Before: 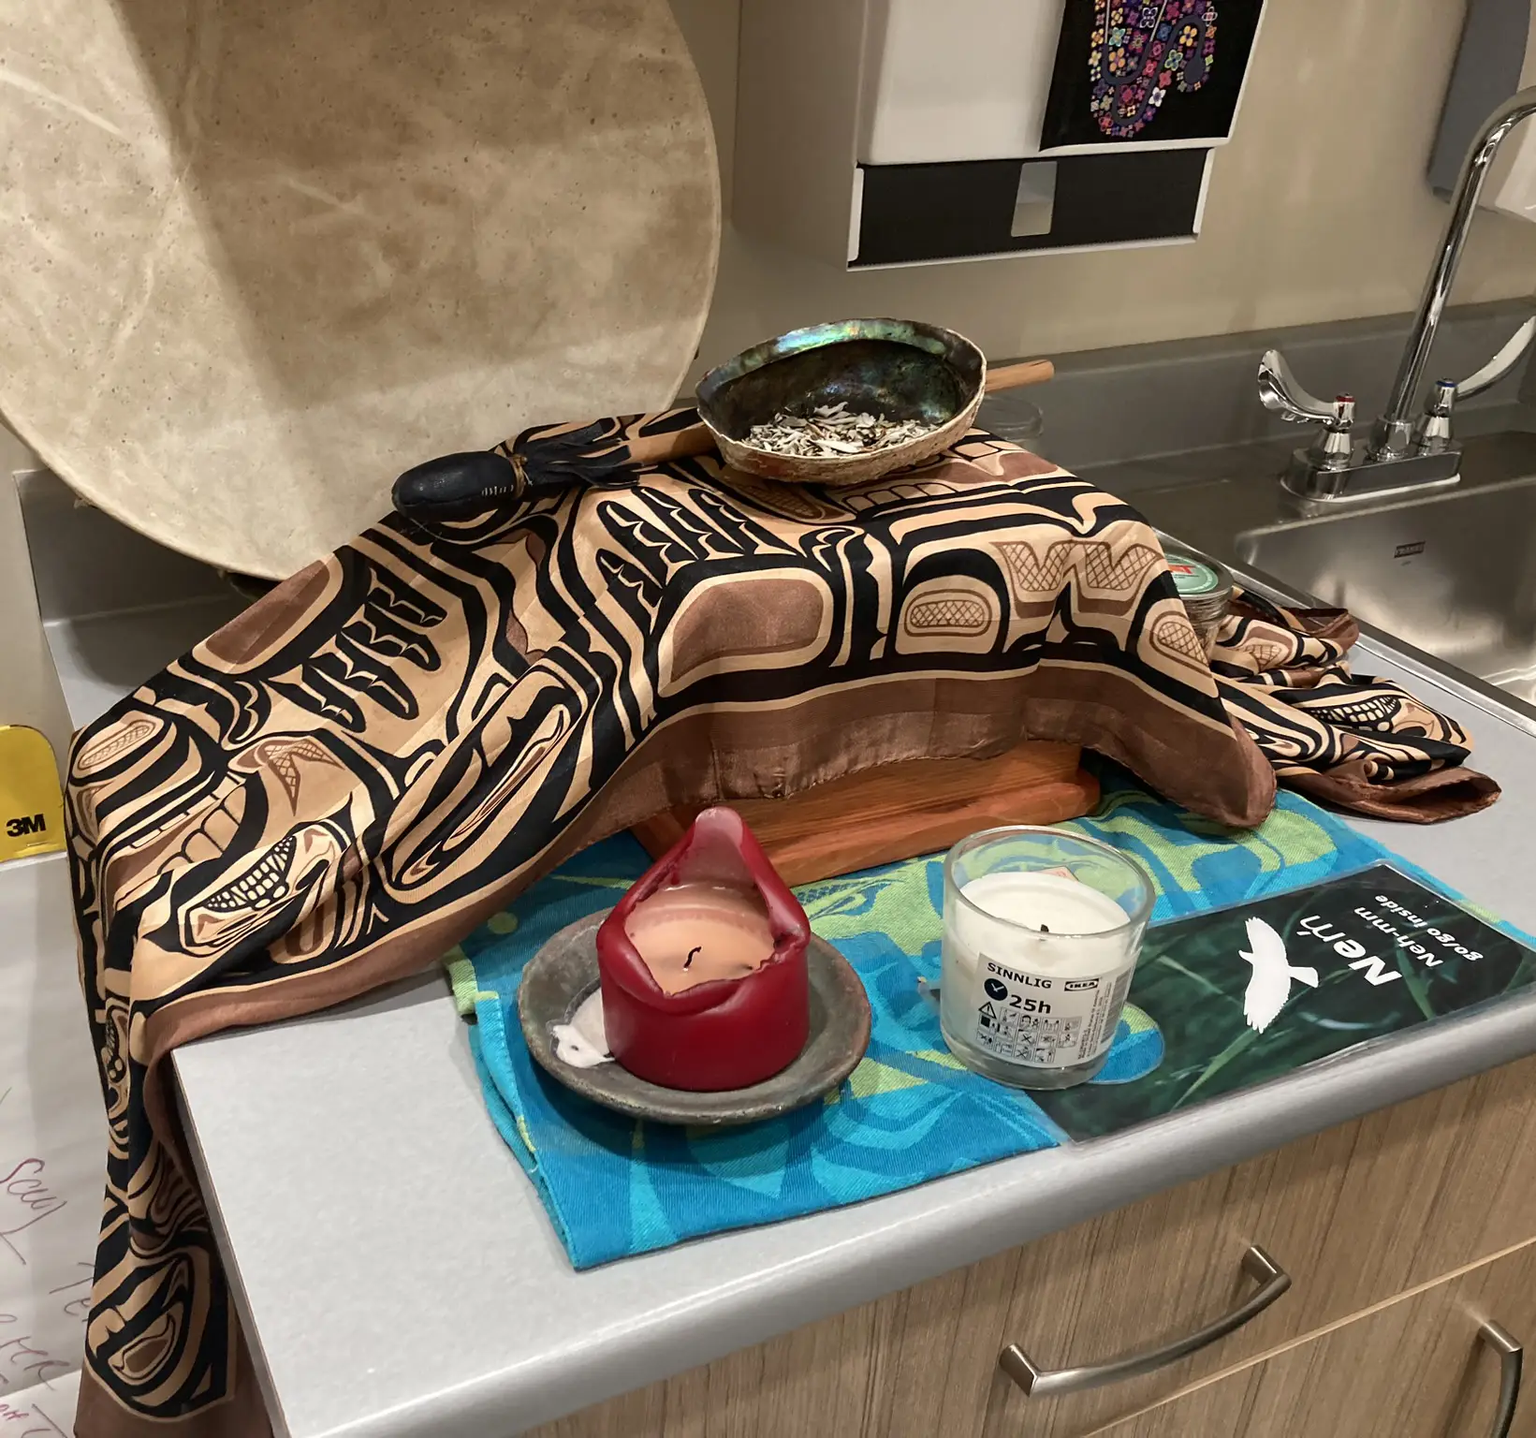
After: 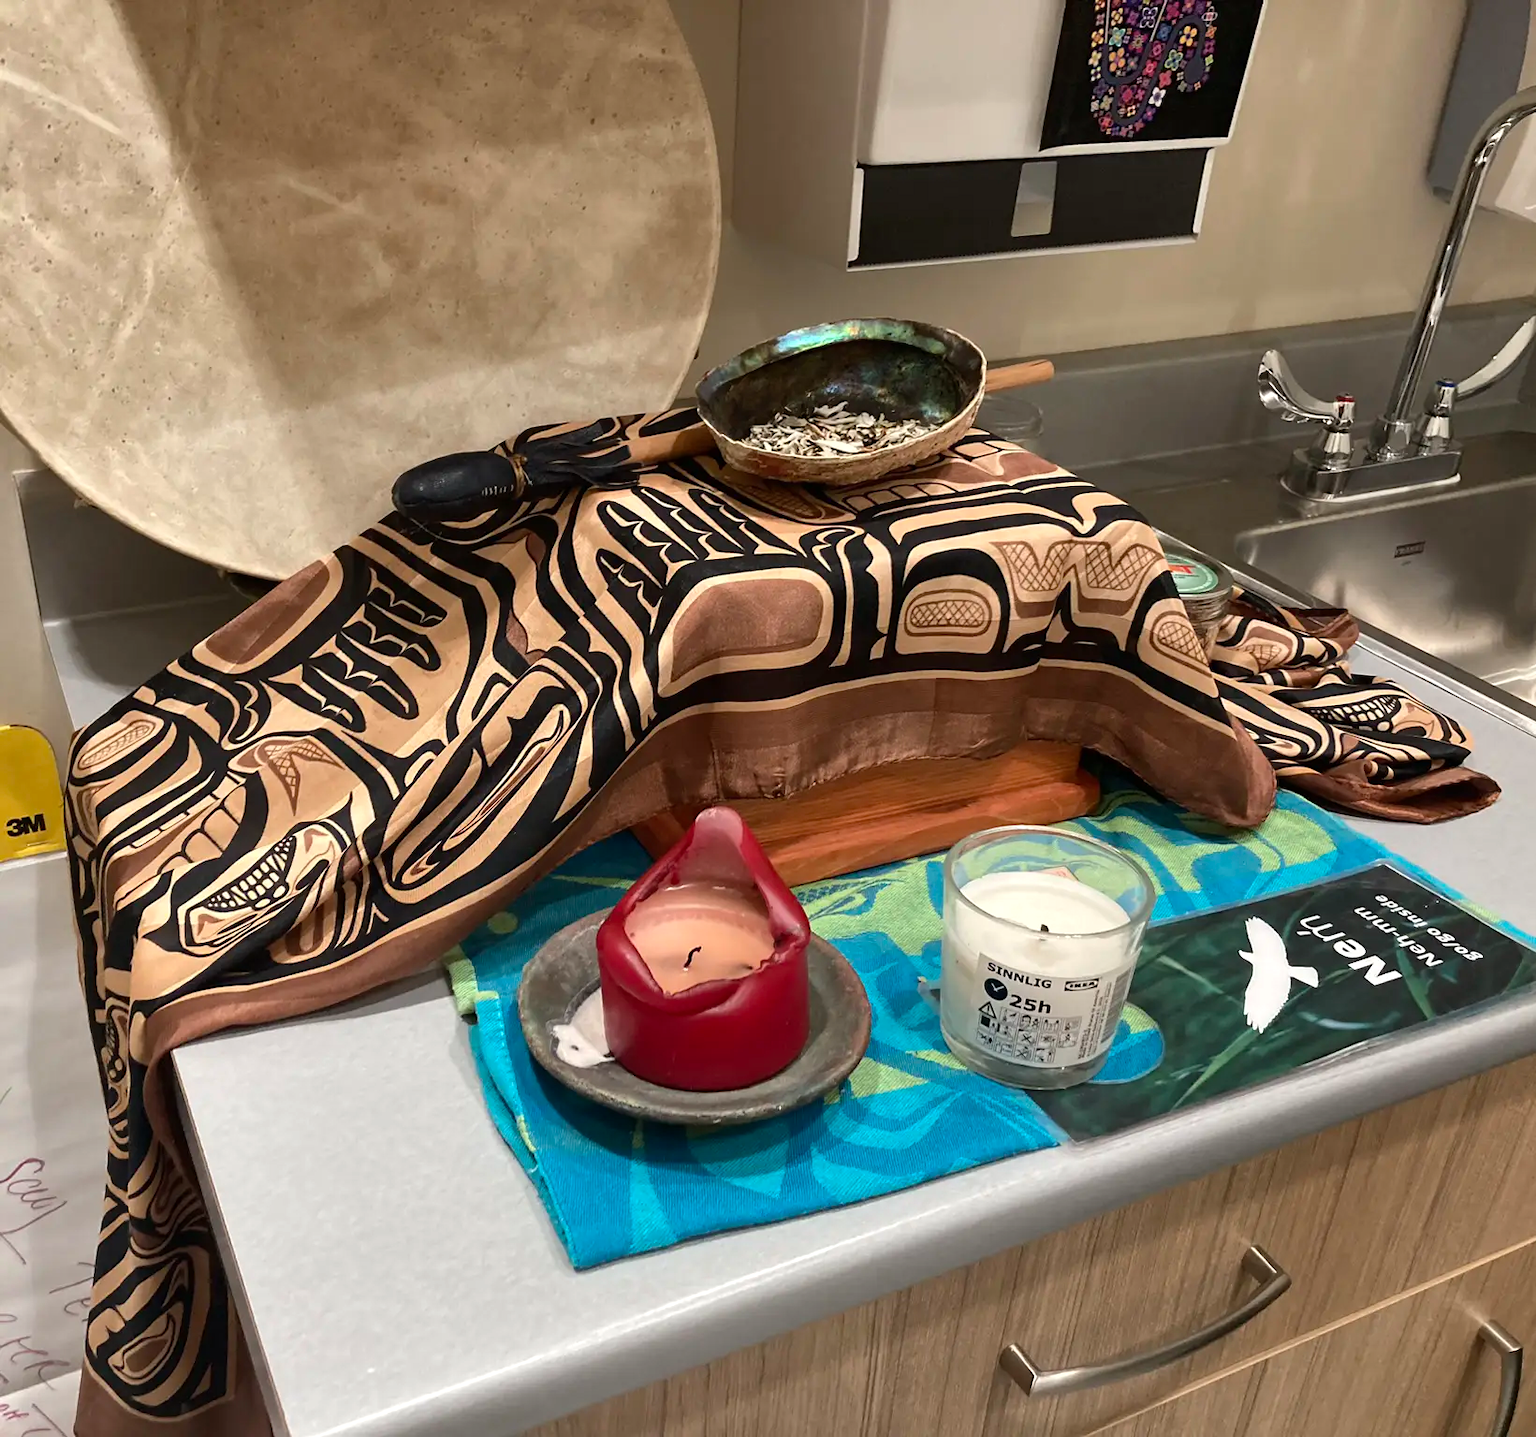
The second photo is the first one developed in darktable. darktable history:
shadows and highlights: radius 169.75, shadows 26.57, white point adjustment 3.05, highlights -68.69, soften with gaussian
